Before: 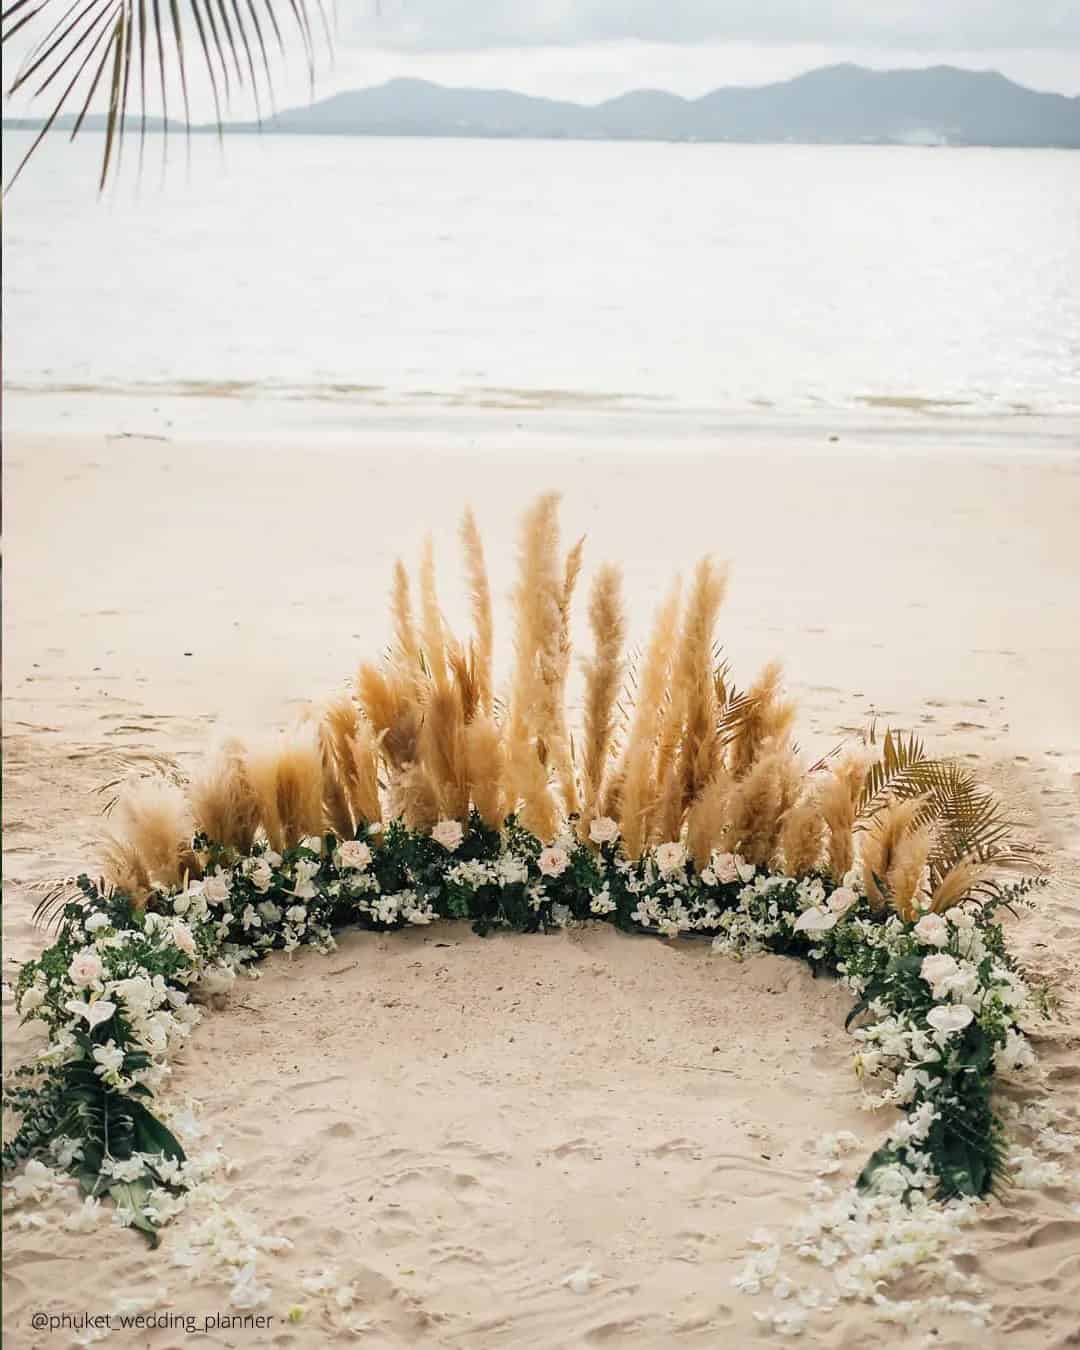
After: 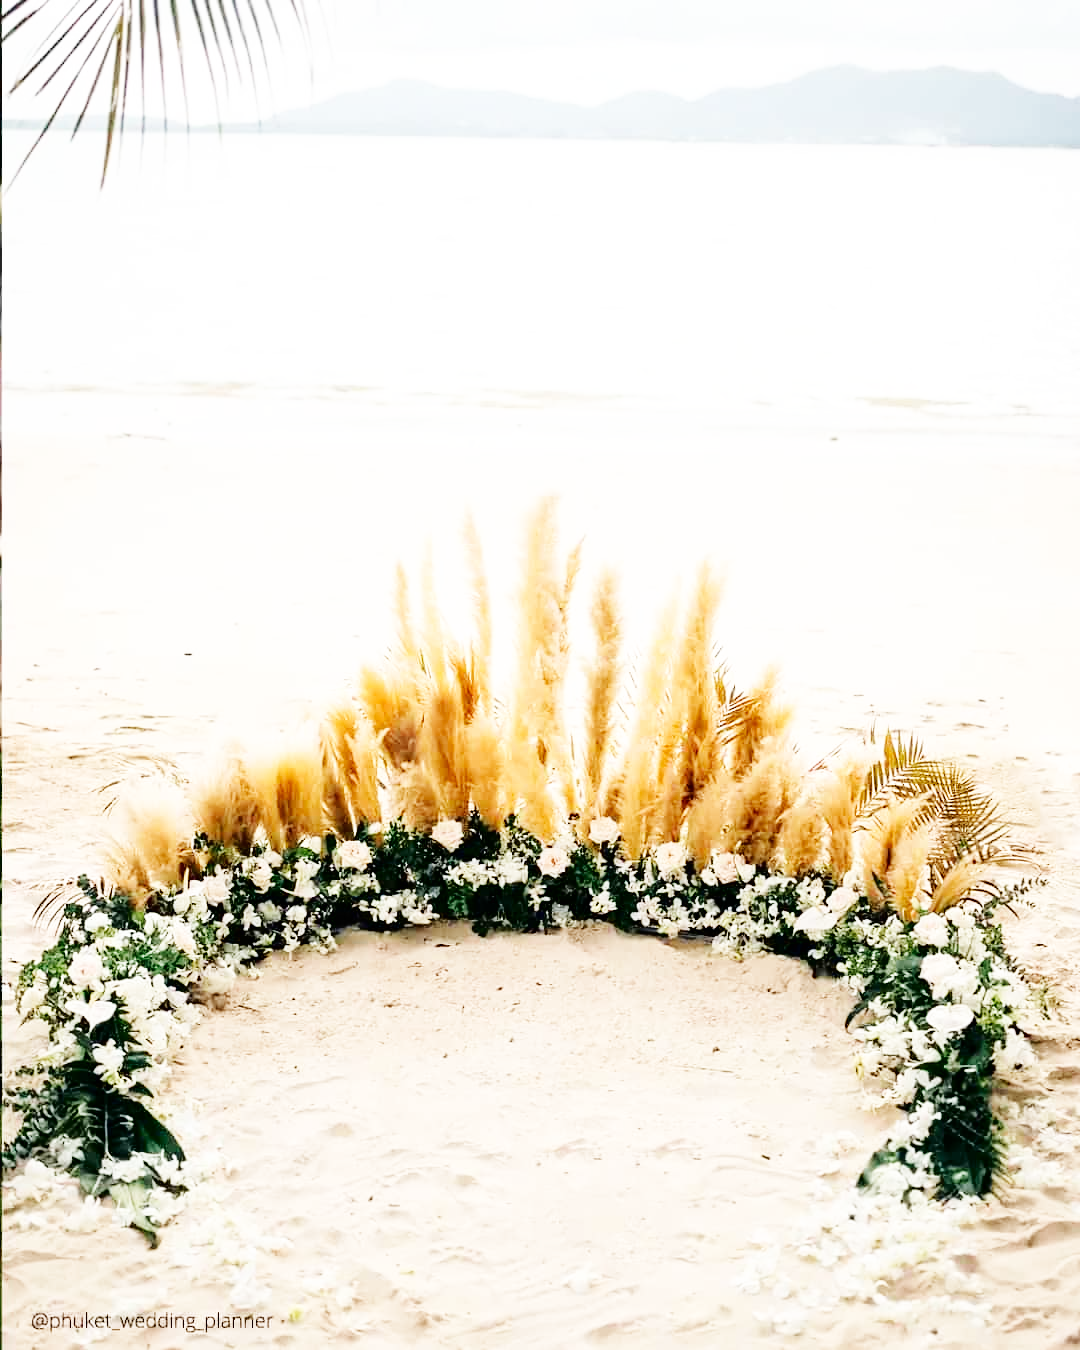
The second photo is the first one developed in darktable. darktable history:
fill light: exposure -2 EV, width 8.6
base curve: curves: ch0 [(0, 0.003) (0.001, 0.002) (0.006, 0.004) (0.02, 0.022) (0.048, 0.086) (0.094, 0.234) (0.162, 0.431) (0.258, 0.629) (0.385, 0.8) (0.548, 0.918) (0.751, 0.988) (1, 1)], preserve colors none
